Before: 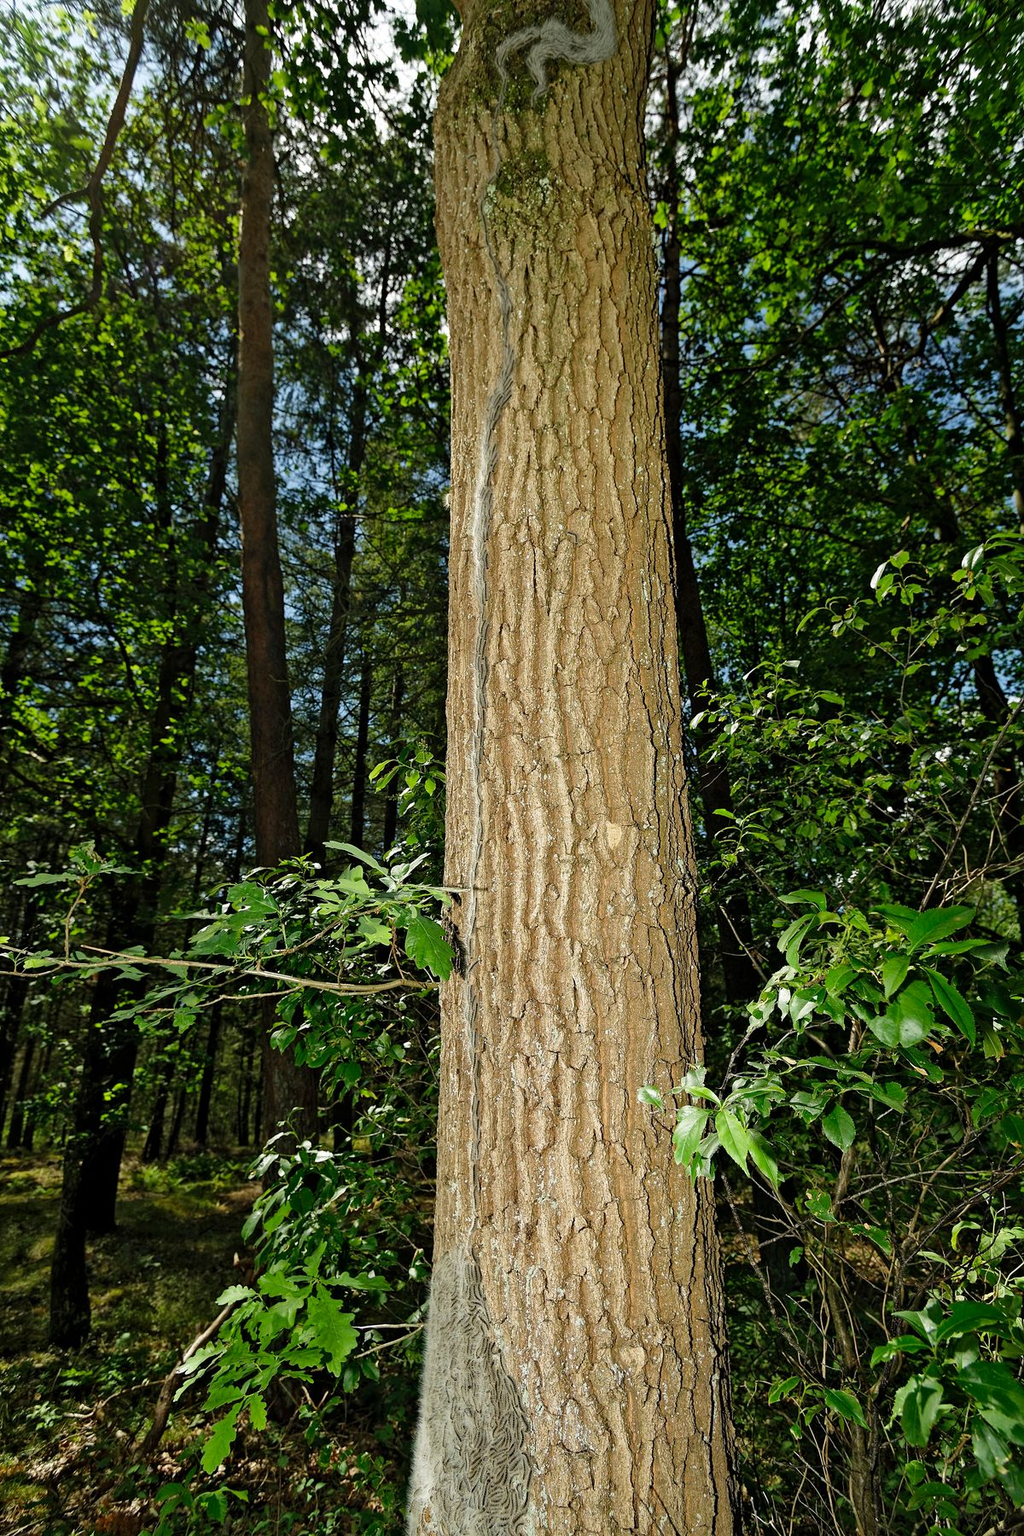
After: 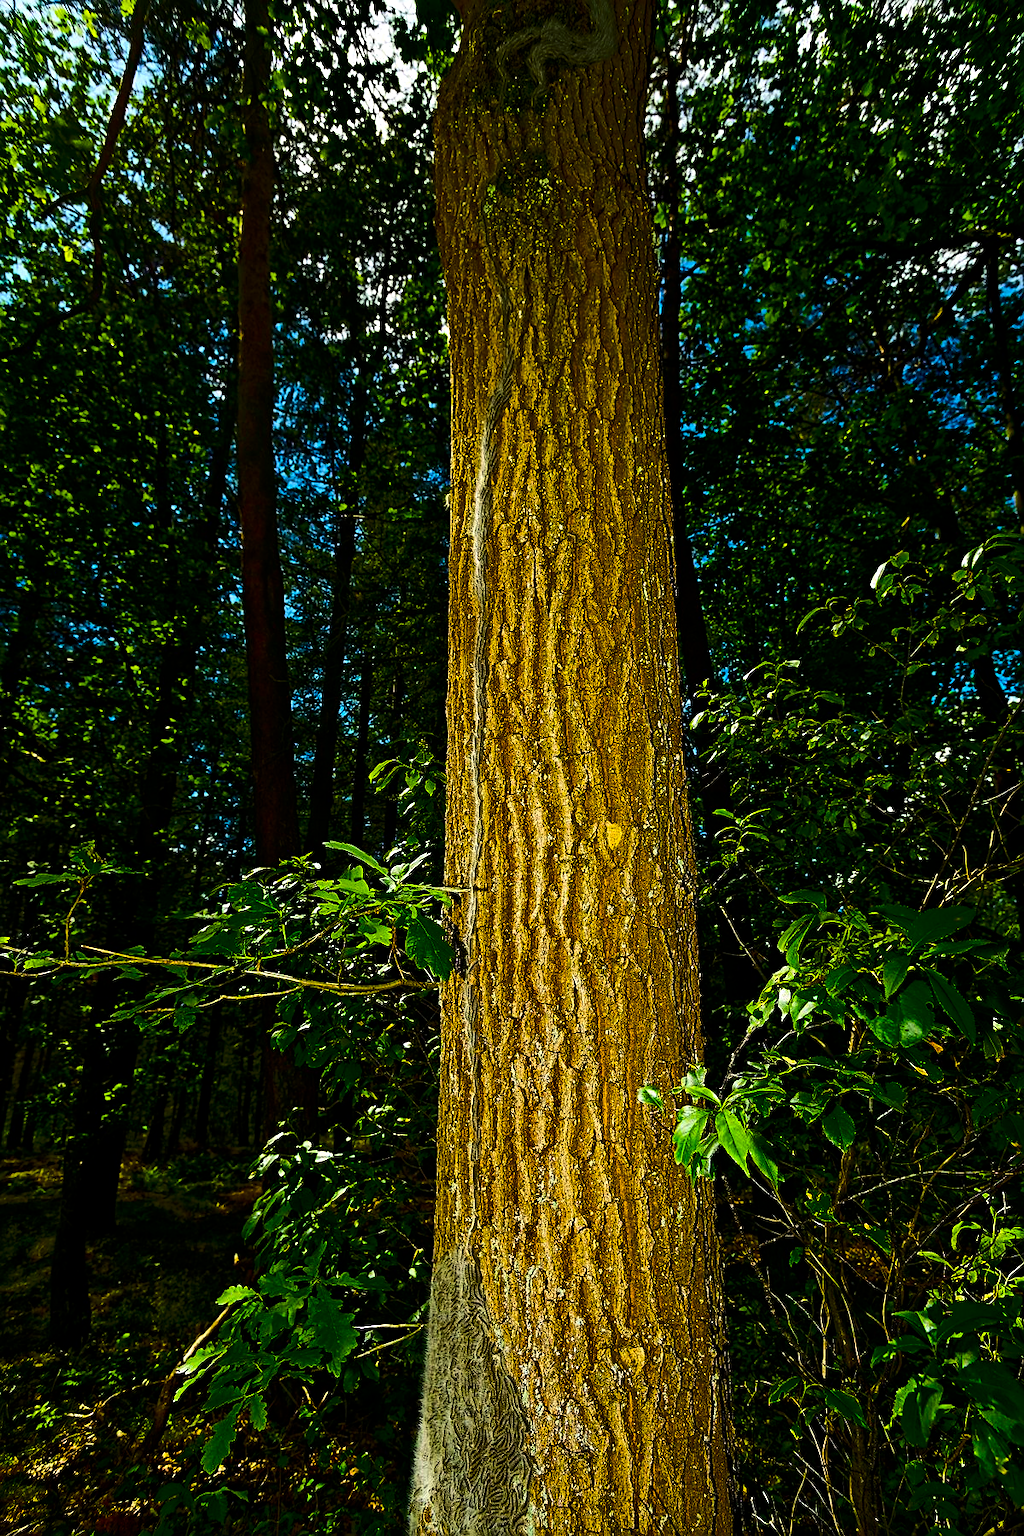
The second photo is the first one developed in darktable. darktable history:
contrast brightness saturation: contrast 0.12, brightness -0.12, saturation 0.2
sharpen: on, module defaults
color balance rgb: linear chroma grading › global chroma 40.15%, perceptual saturation grading › global saturation 60.58%, perceptual saturation grading › highlights 20.44%, perceptual saturation grading › shadows -50.36%, perceptual brilliance grading › highlights 2.19%, perceptual brilliance grading › mid-tones -50.36%, perceptual brilliance grading › shadows -50.36%
